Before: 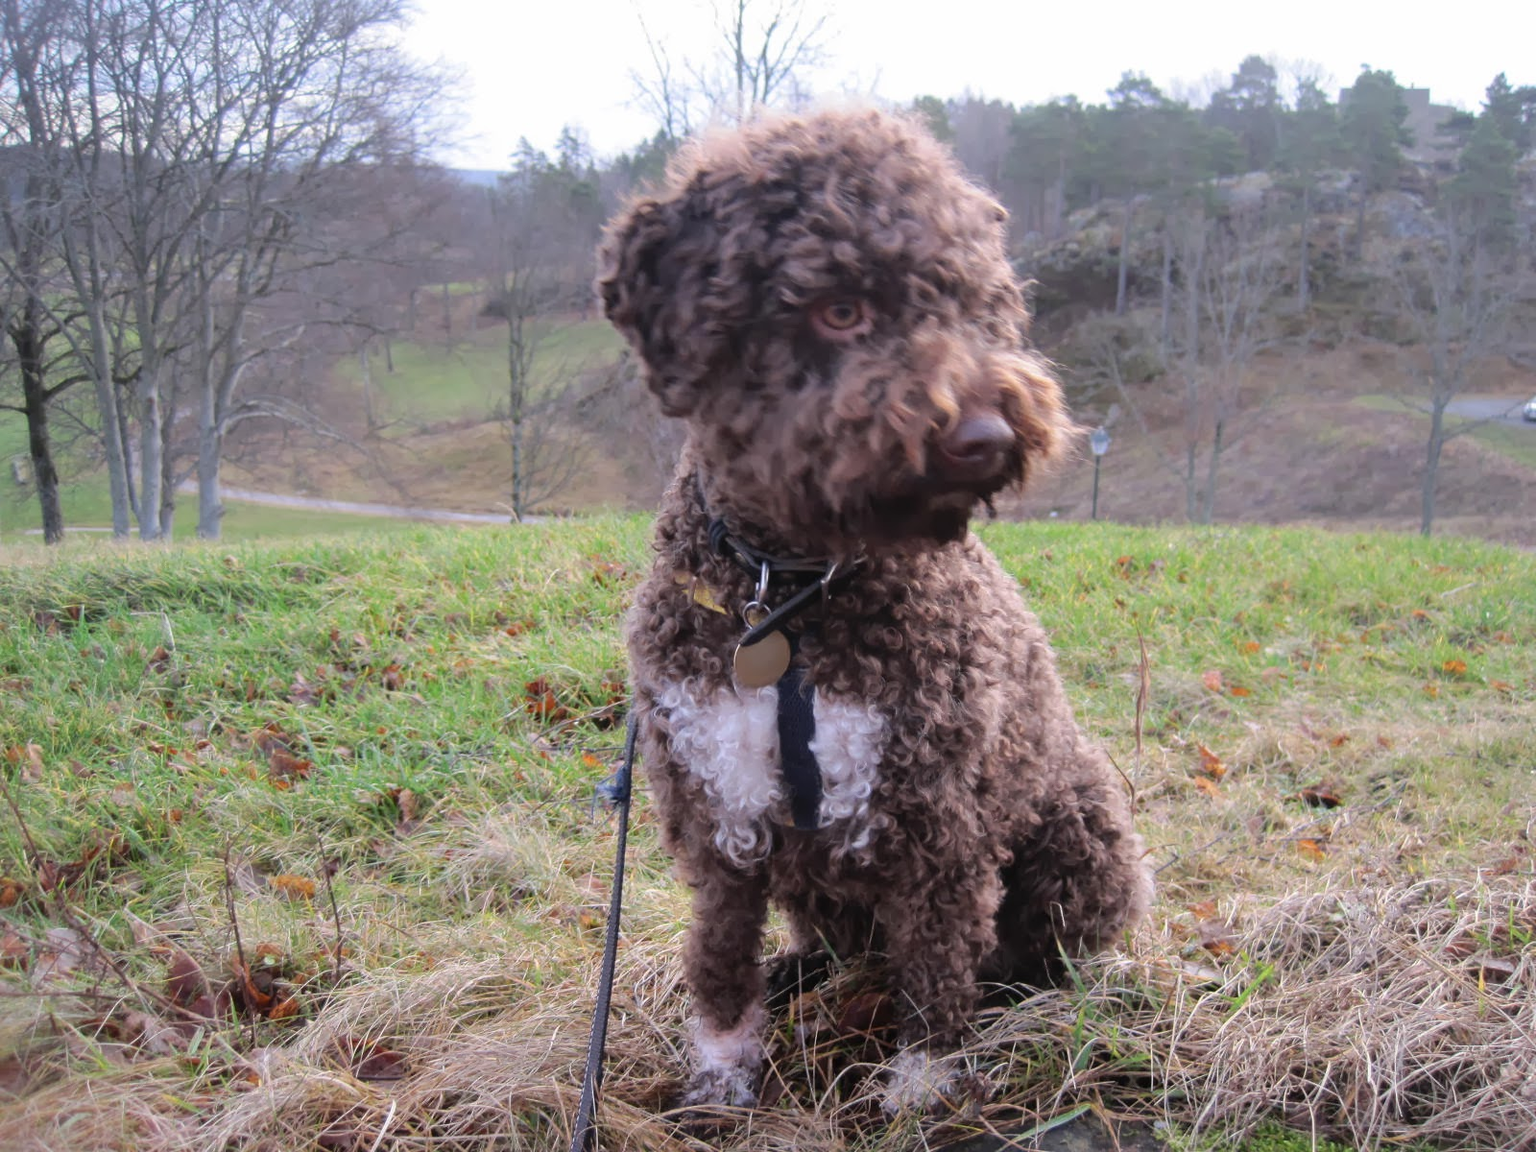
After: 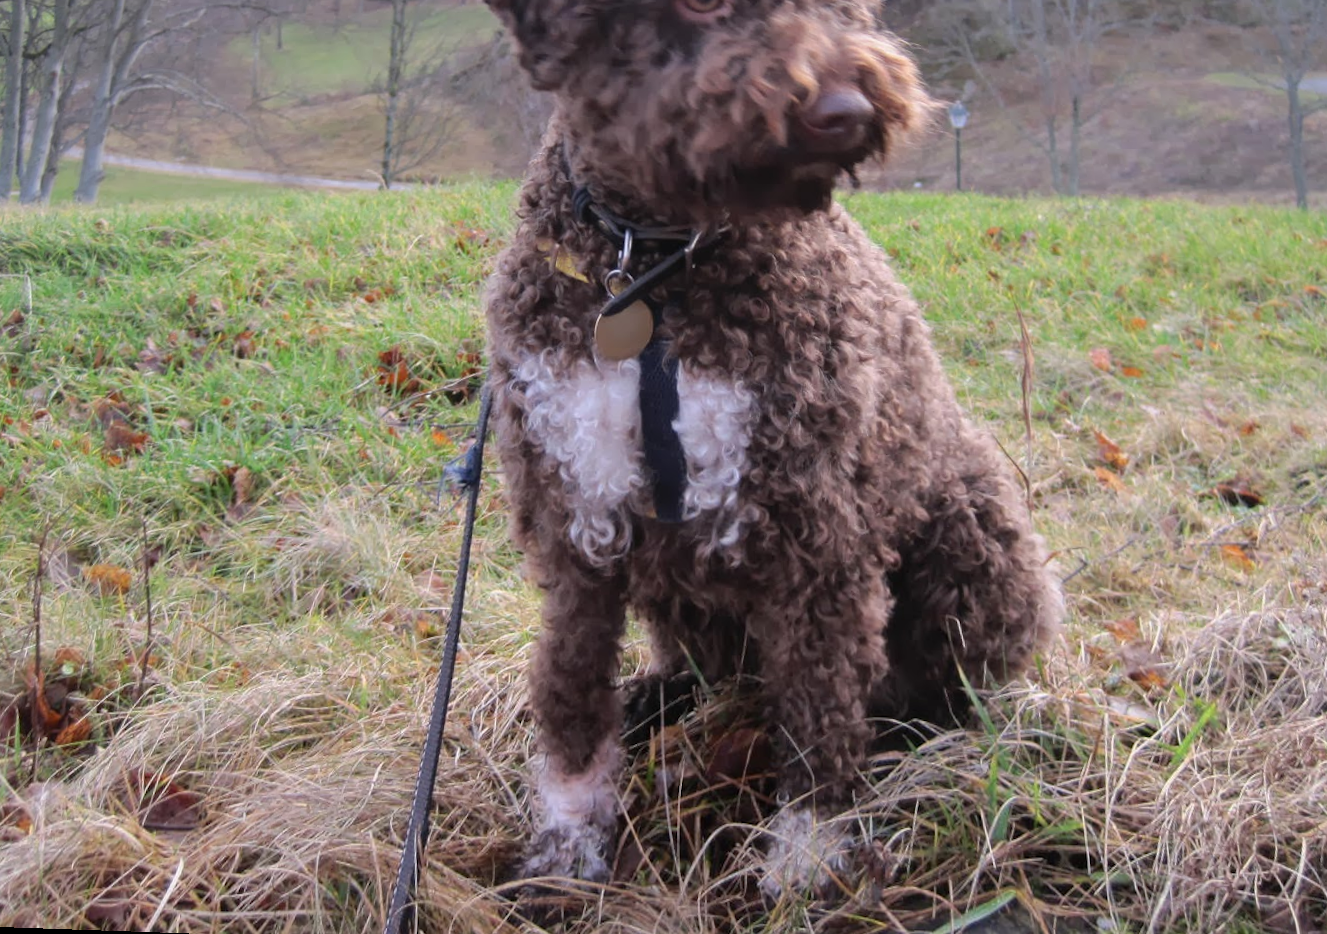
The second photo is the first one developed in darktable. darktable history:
rotate and perspective: rotation 0.72°, lens shift (vertical) -0.352, lens shift (horizontal) -0.051, crop left 0.152, crop right 0.859, crop top 0.019, crop bottom 0.964
crop and rotate: top 19.998%
